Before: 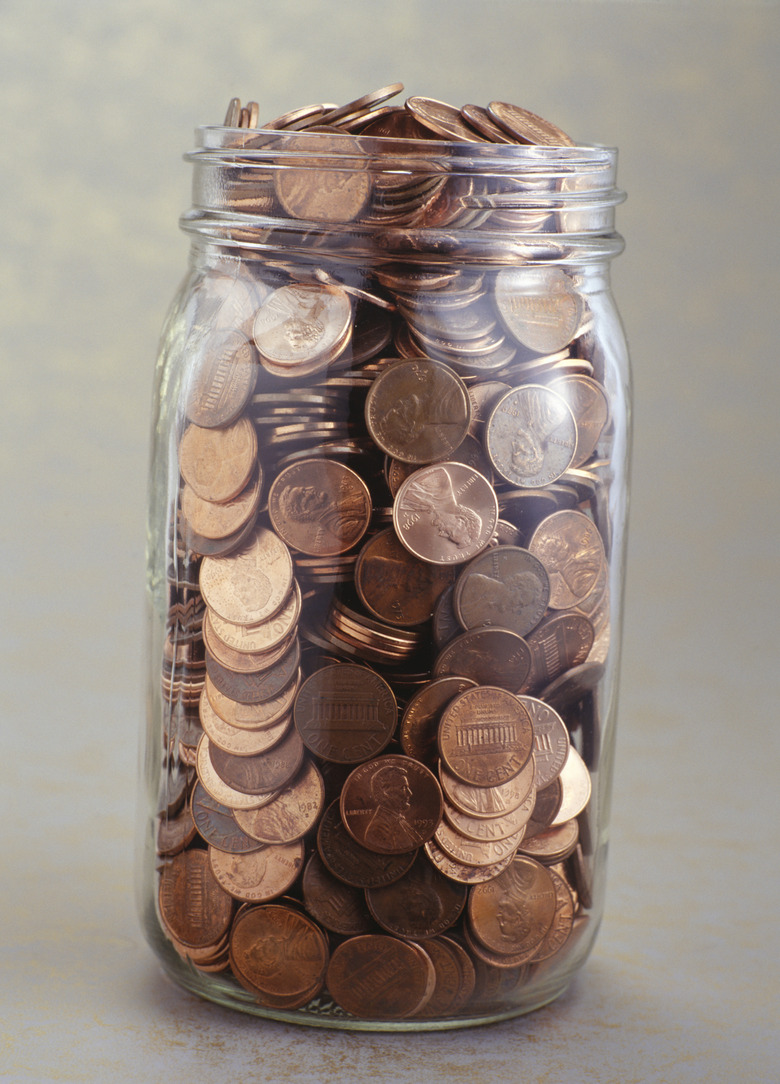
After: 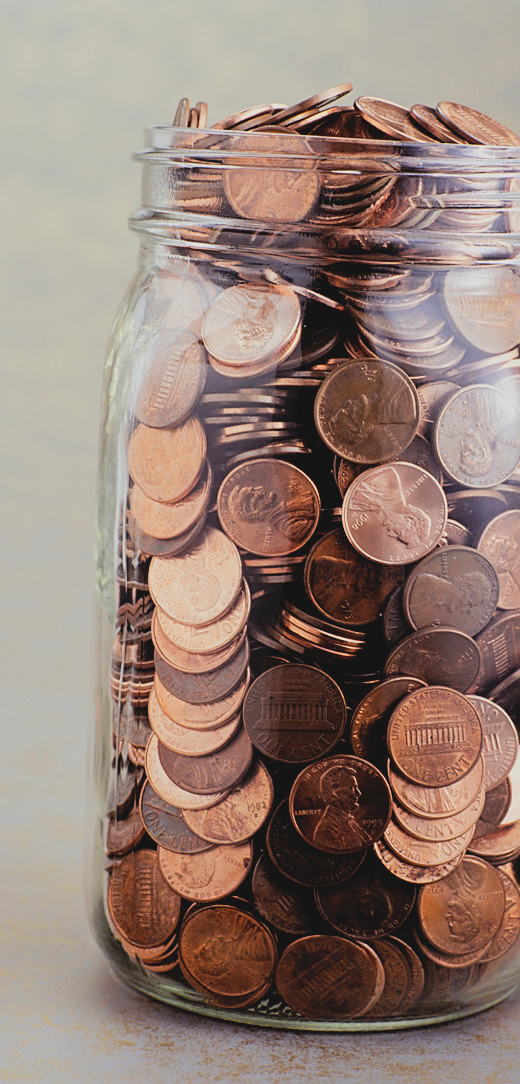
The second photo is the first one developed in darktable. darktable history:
contrast brightness saturation: contrast -0.1, brightness 0.05, saturation 0.08
crop and rotate: left 6.617%, right 26.717%
sharpen: on, module defaults
filmic rgb: black relative exposure -5 EV, hardness 2.88, contrast 1.3, highlights saturation mix -30%
vibrance: vibrance 0%
